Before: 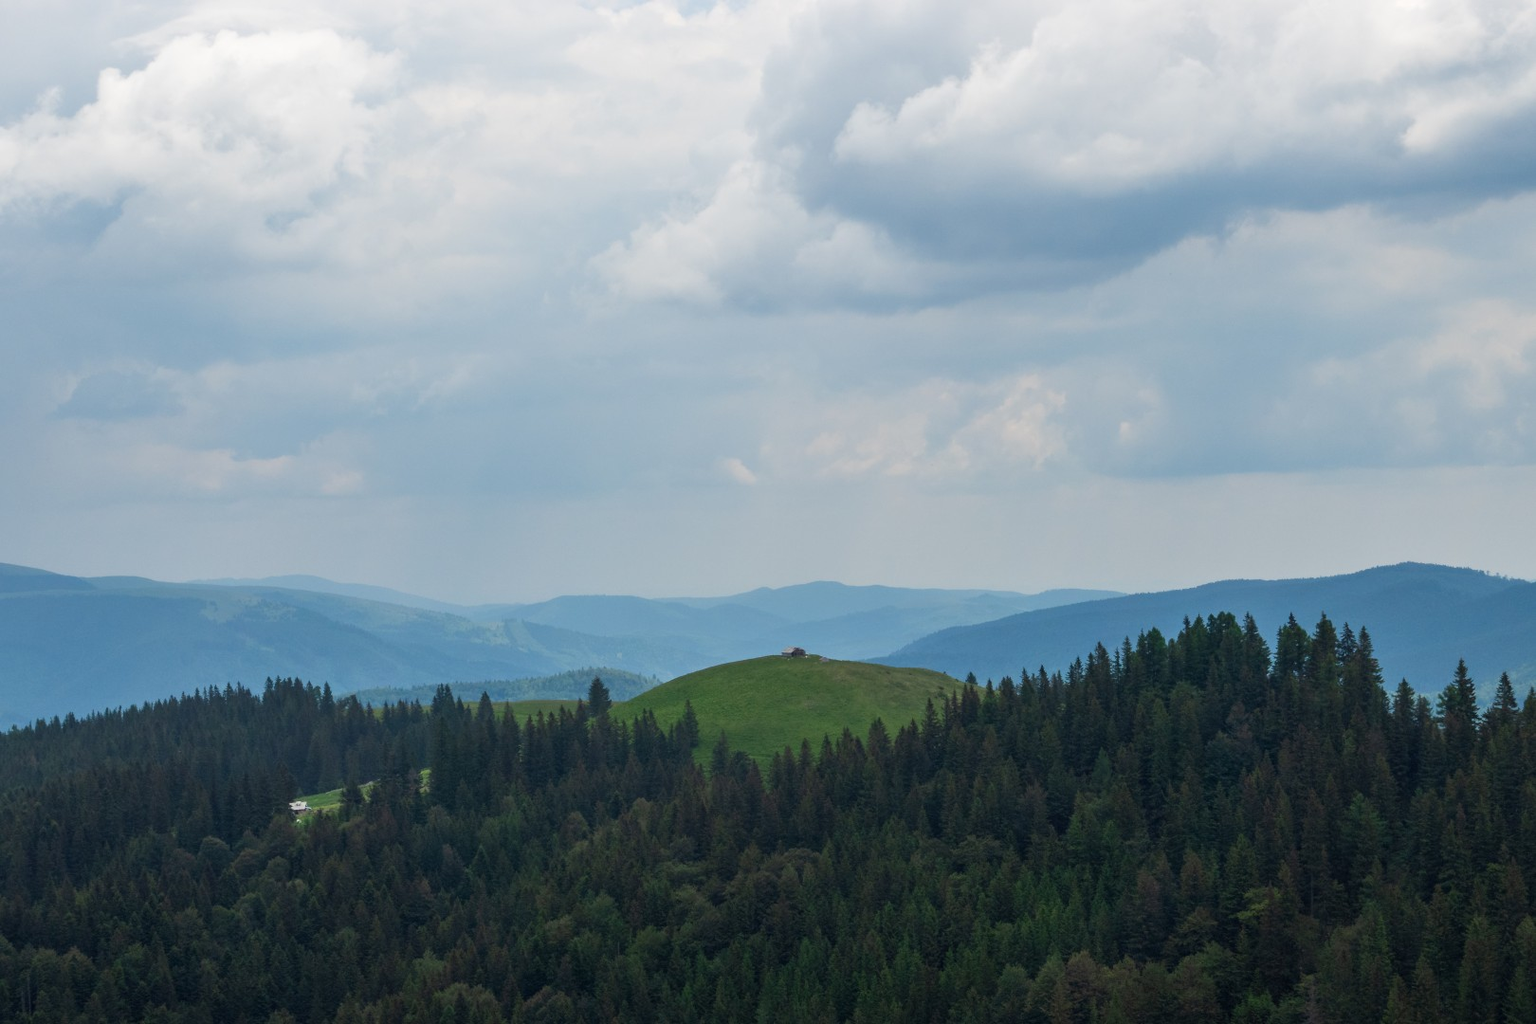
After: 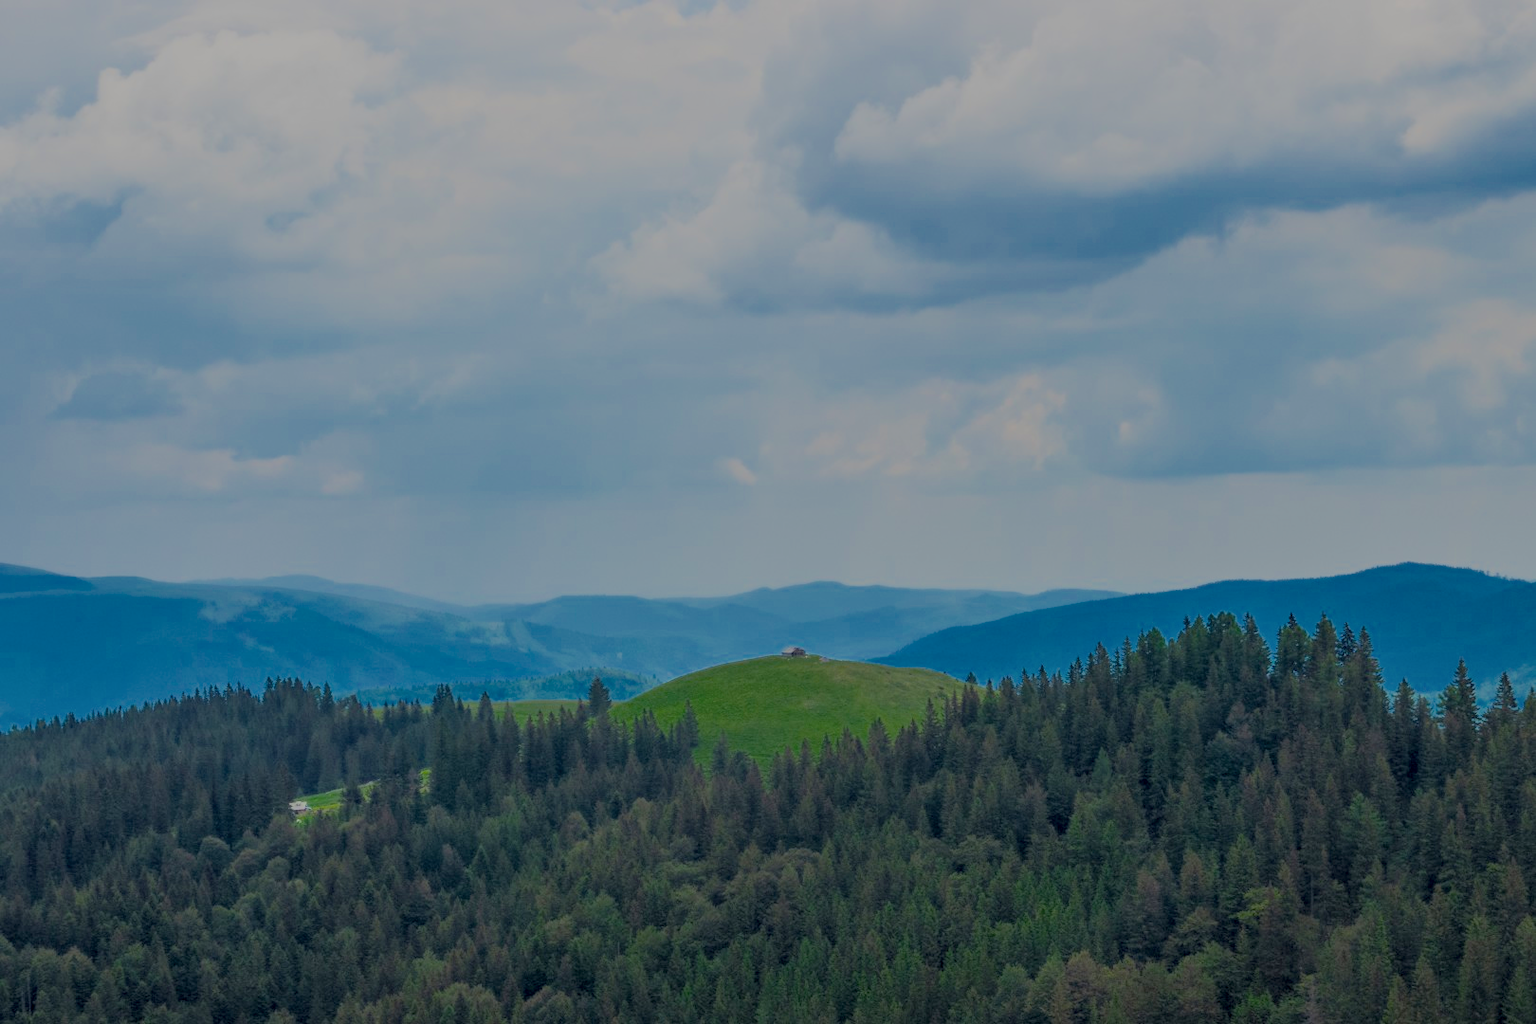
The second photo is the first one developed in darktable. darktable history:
color balance rgb: shadows lift › luminance -20.238%, linear chroma grading › global chroma 8.974%, perceptual saturation grading › global saturation 25.016%, global vibrance 16.515%, saturation formula JzAzBz (2021)
local contrast: on, module defaults
filmic rgb: black relative exposure -15.89 EV, white relative exposure 7.95 EV, hardness 4.1, latitude 50.08%, contrast 0.514, color science v6 (2022)
